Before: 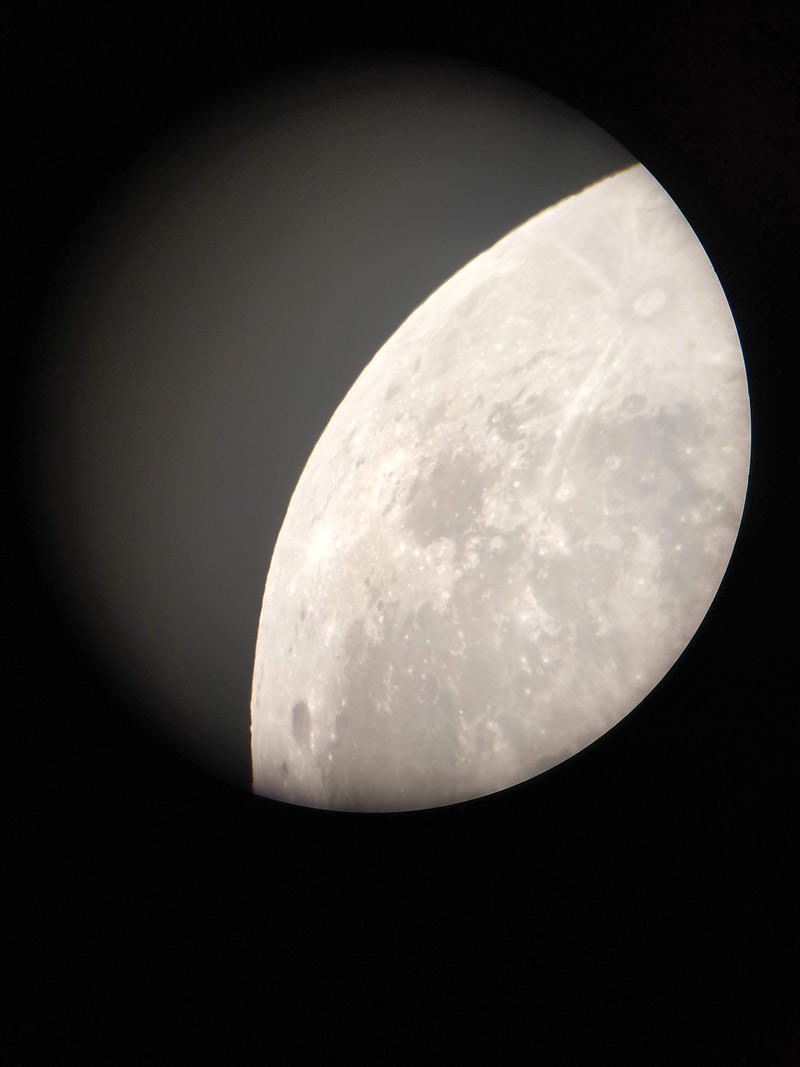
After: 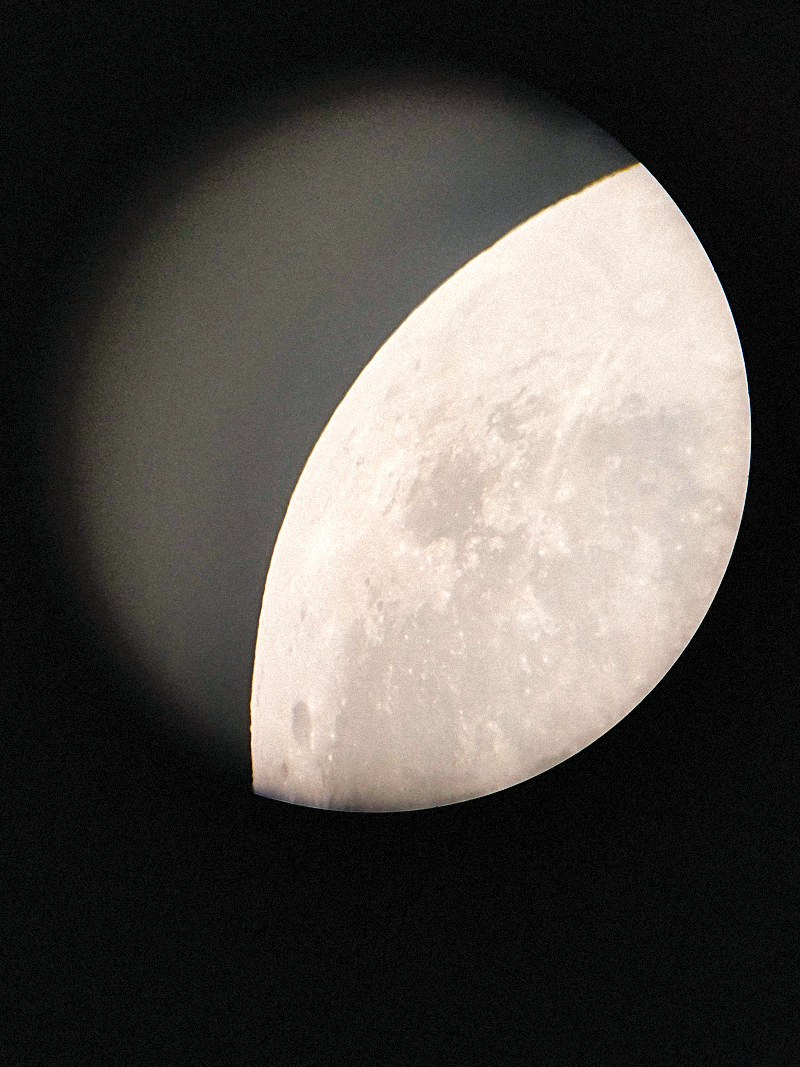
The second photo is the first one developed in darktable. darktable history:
color balance rgb: shadows lift › chroma 1%, shadows lift › hue 217.2°, power › hue 310.8°, highlights gain › chroma 1%, highlights gain › hue 54°, global offset › luminance 0.5%, global offset › hue 171.6°, perceptual saturation grading › global saturation 14.09%, perceptual saturation grading › highlights -25%, perceptual saturation grading › shadows 30%, perceptual brilliance grading › highlights 13.42%, perceptual brilliance grading › mid-tones 8.05%, perceptual brilliance grading › shadows -17.45%, global vibrance 25%
levels: levels [0, 0.435, 0.917]
sharpen: radius 2.767
grain: mid-tones bias 0%
shadows and highlights: shadows 60, soften with gaussian
filmic rgb: black relative exposure -7.65 EV, white relative exposure 4.56 EV, hardness 3.61
